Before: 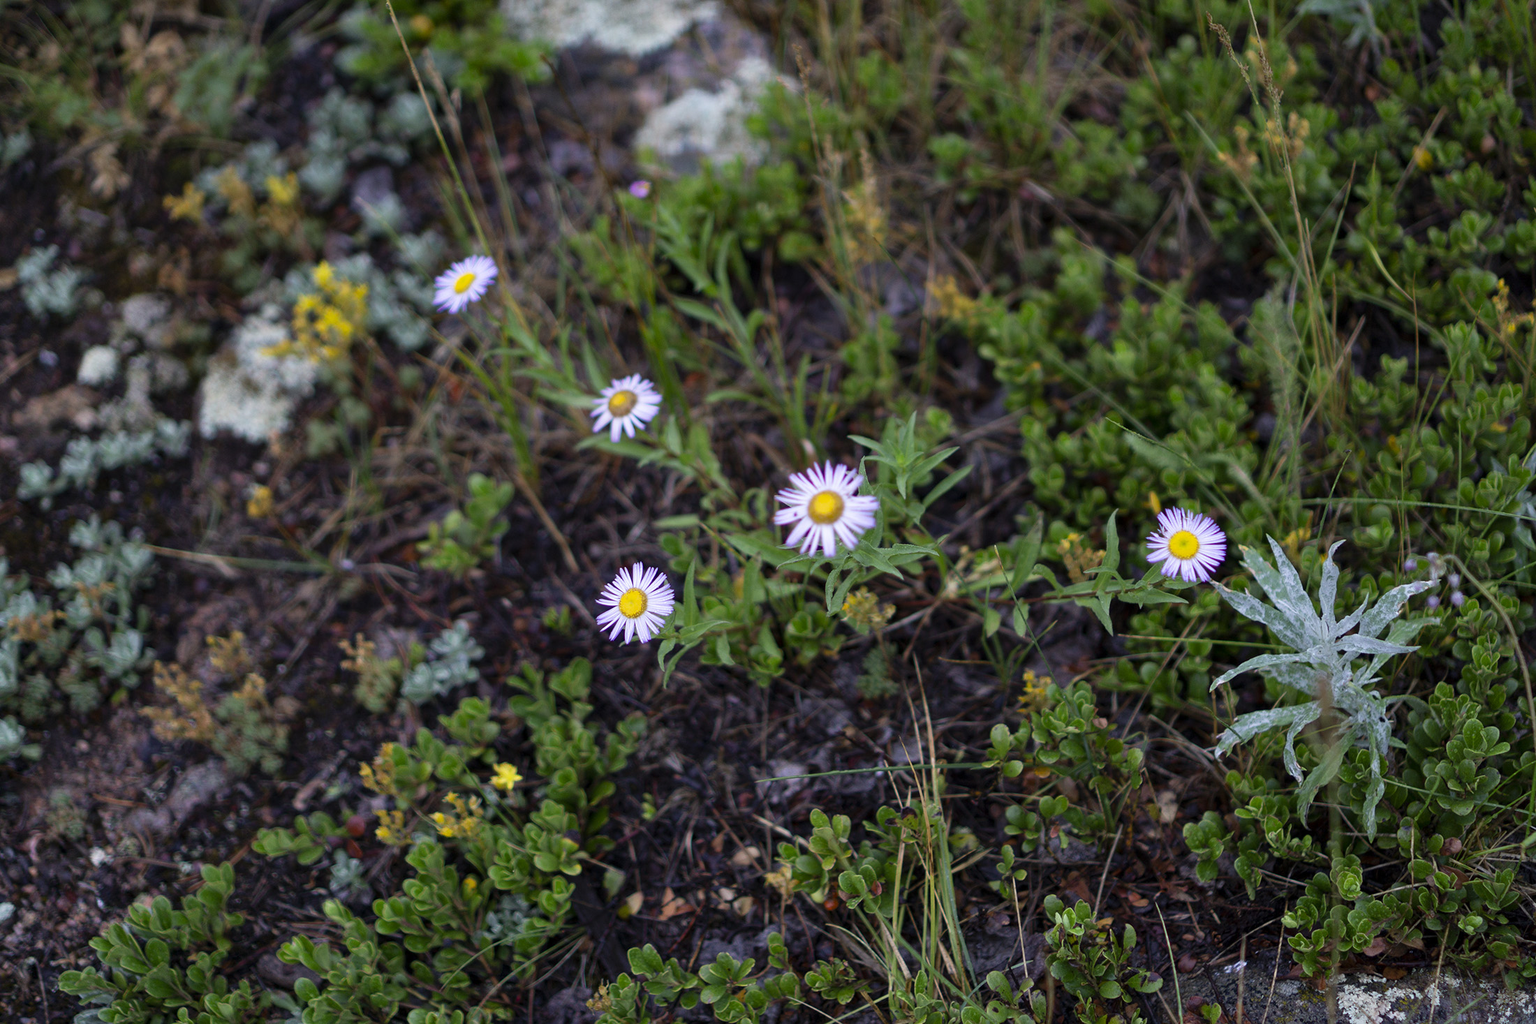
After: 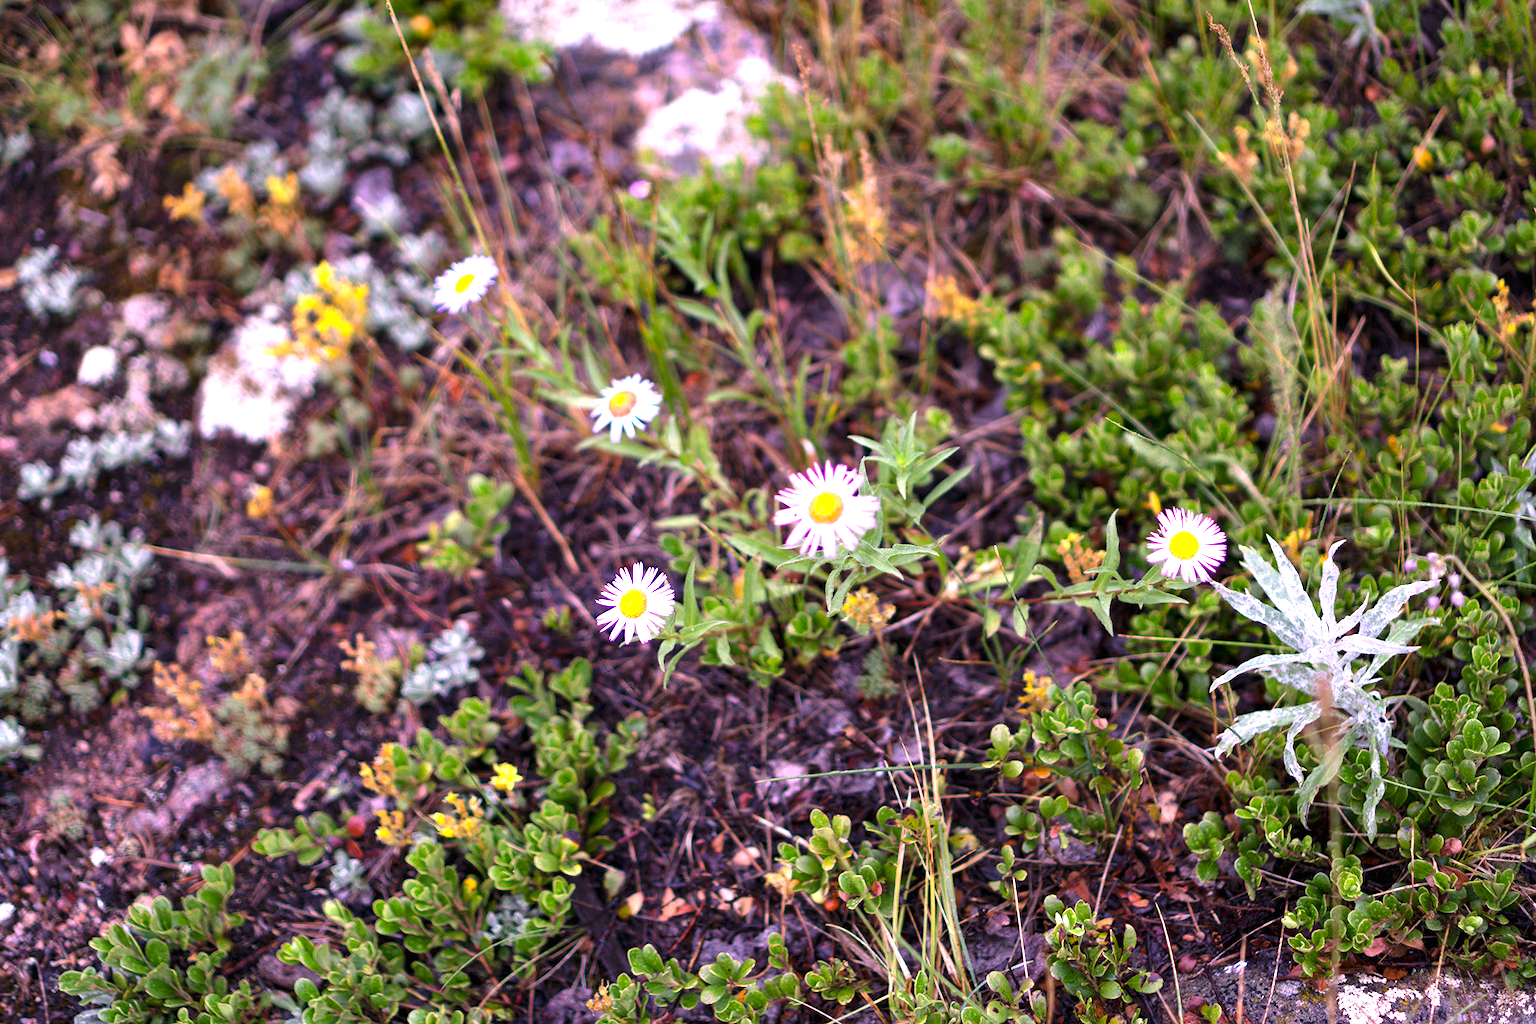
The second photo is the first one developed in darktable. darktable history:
white balance: red 1.188, blue 1.11
exposure: black level correction 0, exposure 0.7 EV, compensate exposure bias true, compensate highlight preservation false
